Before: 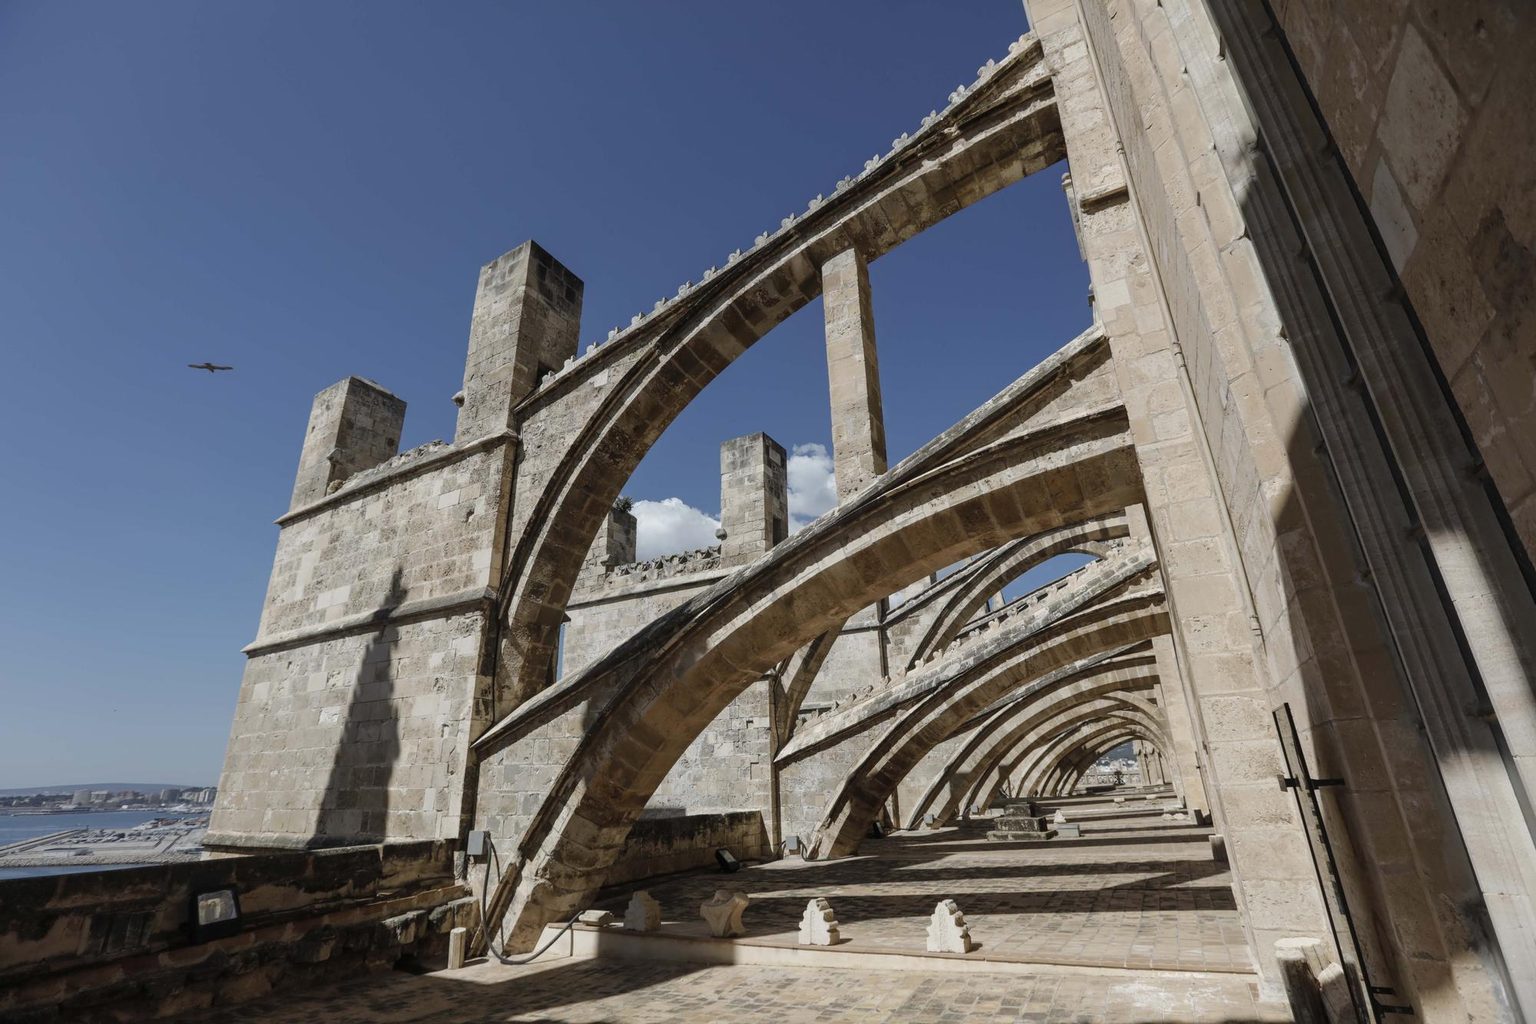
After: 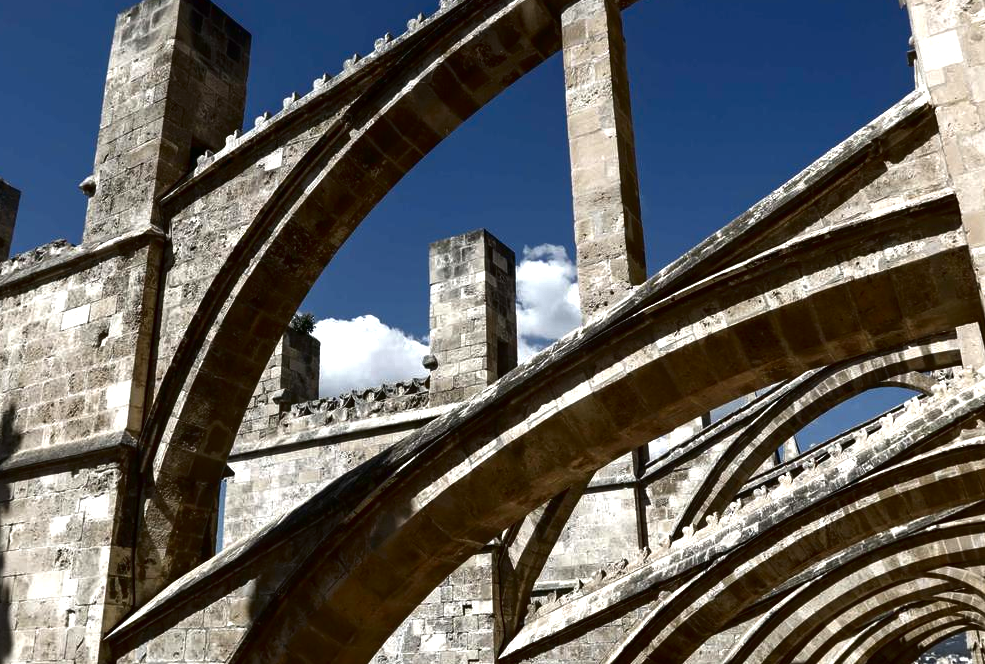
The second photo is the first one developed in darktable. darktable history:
contrast brightness saturation: brightness -0.536
crop: left 25.466%, top 24.989%, right 25.277%, bottom 25.146%
exposure: exposure 0.918 EV, compensate highlight preservation false
